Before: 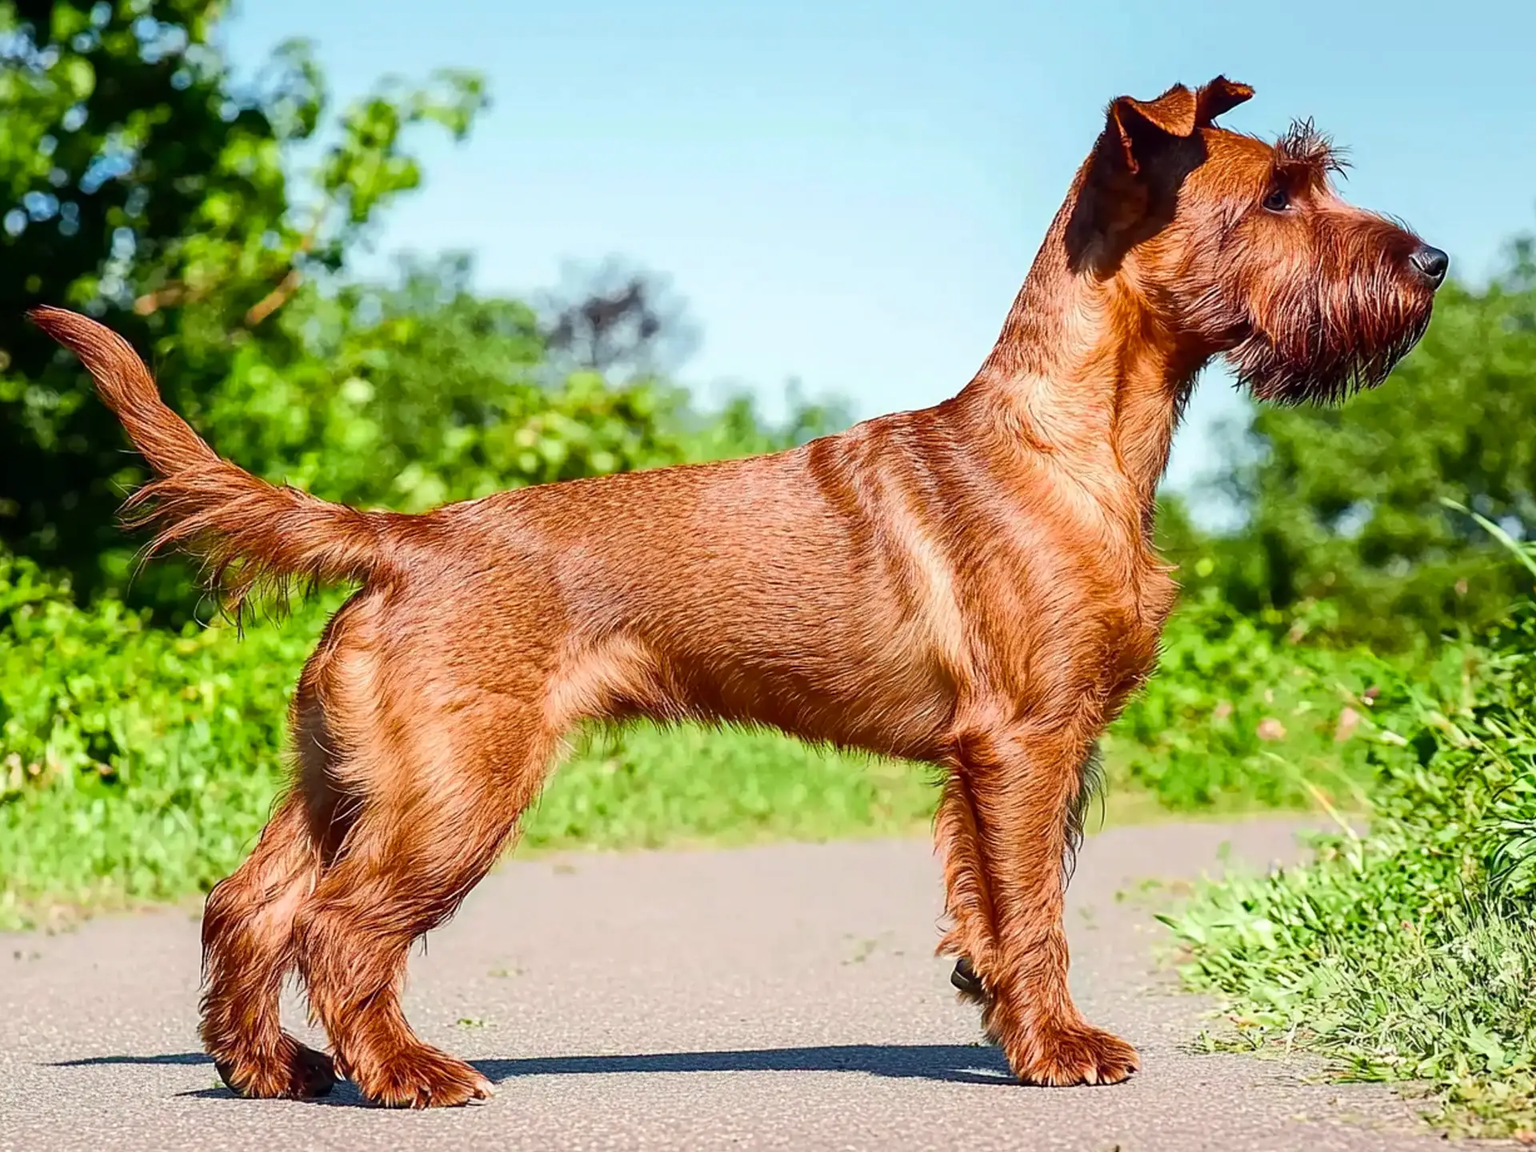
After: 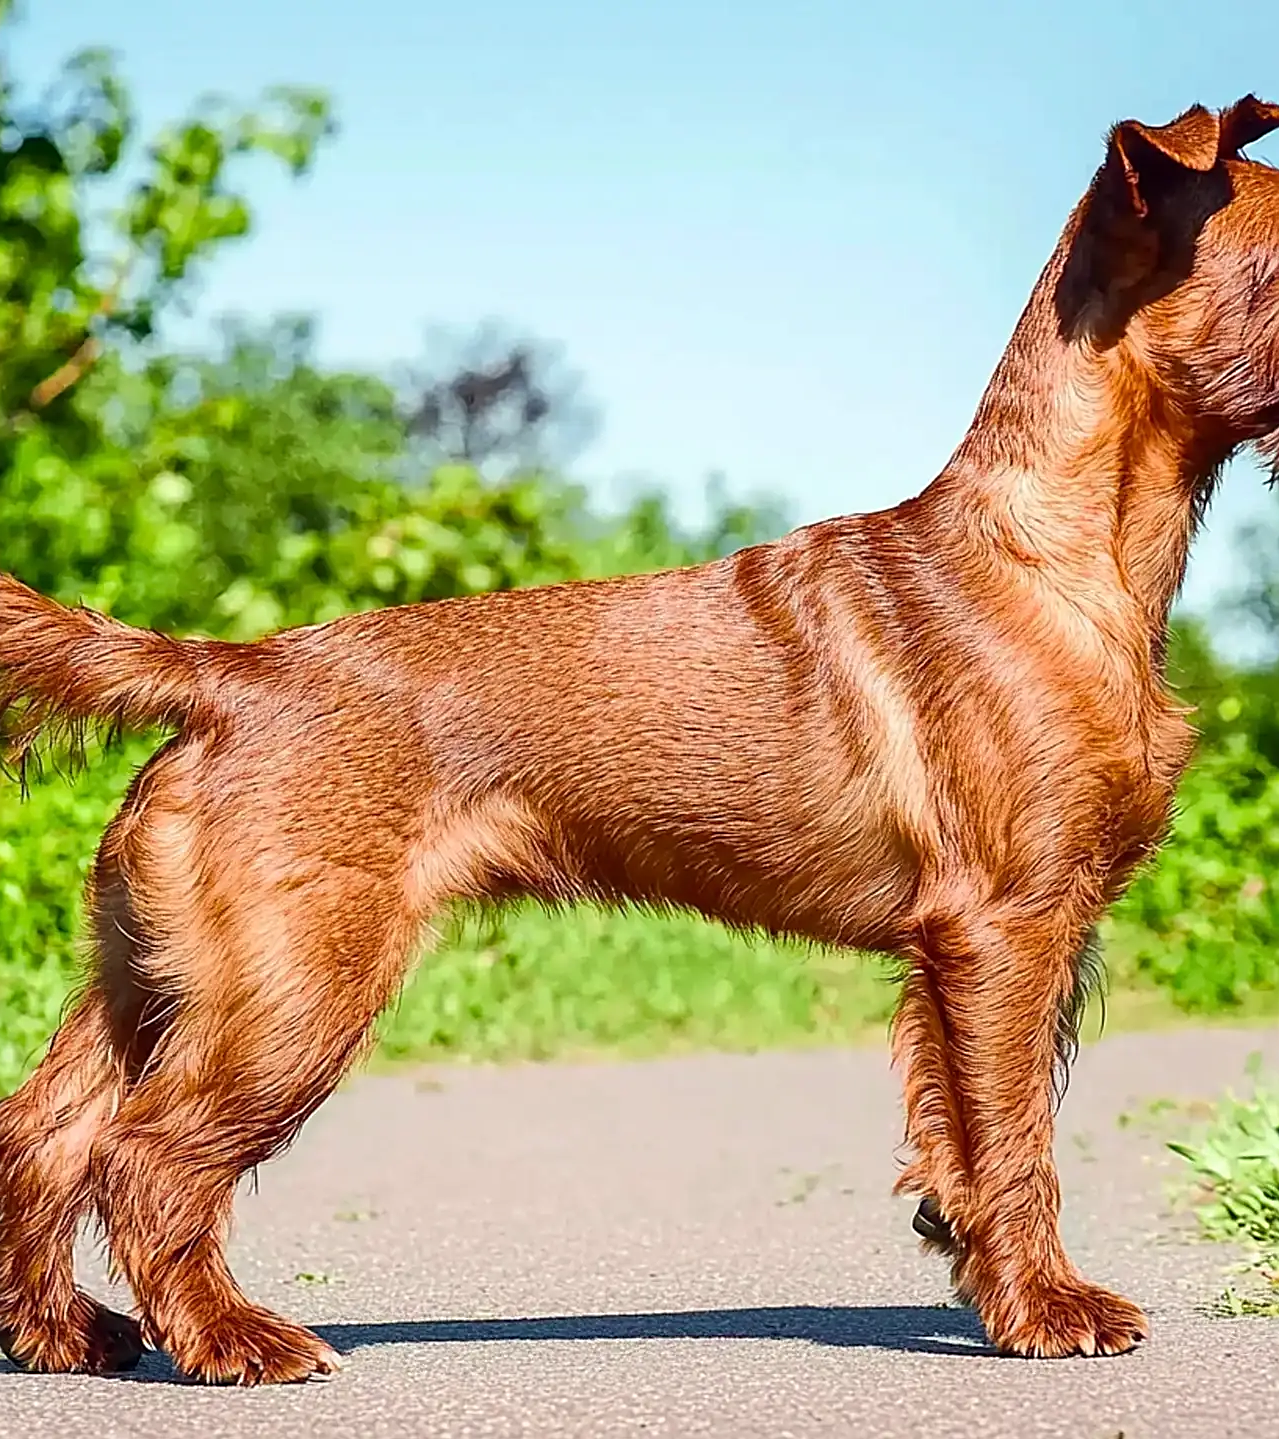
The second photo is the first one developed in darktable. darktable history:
crop and rotate: left 14.385%, right 18.948%
white balance: emerald 1
sharpen: on, module defaults
